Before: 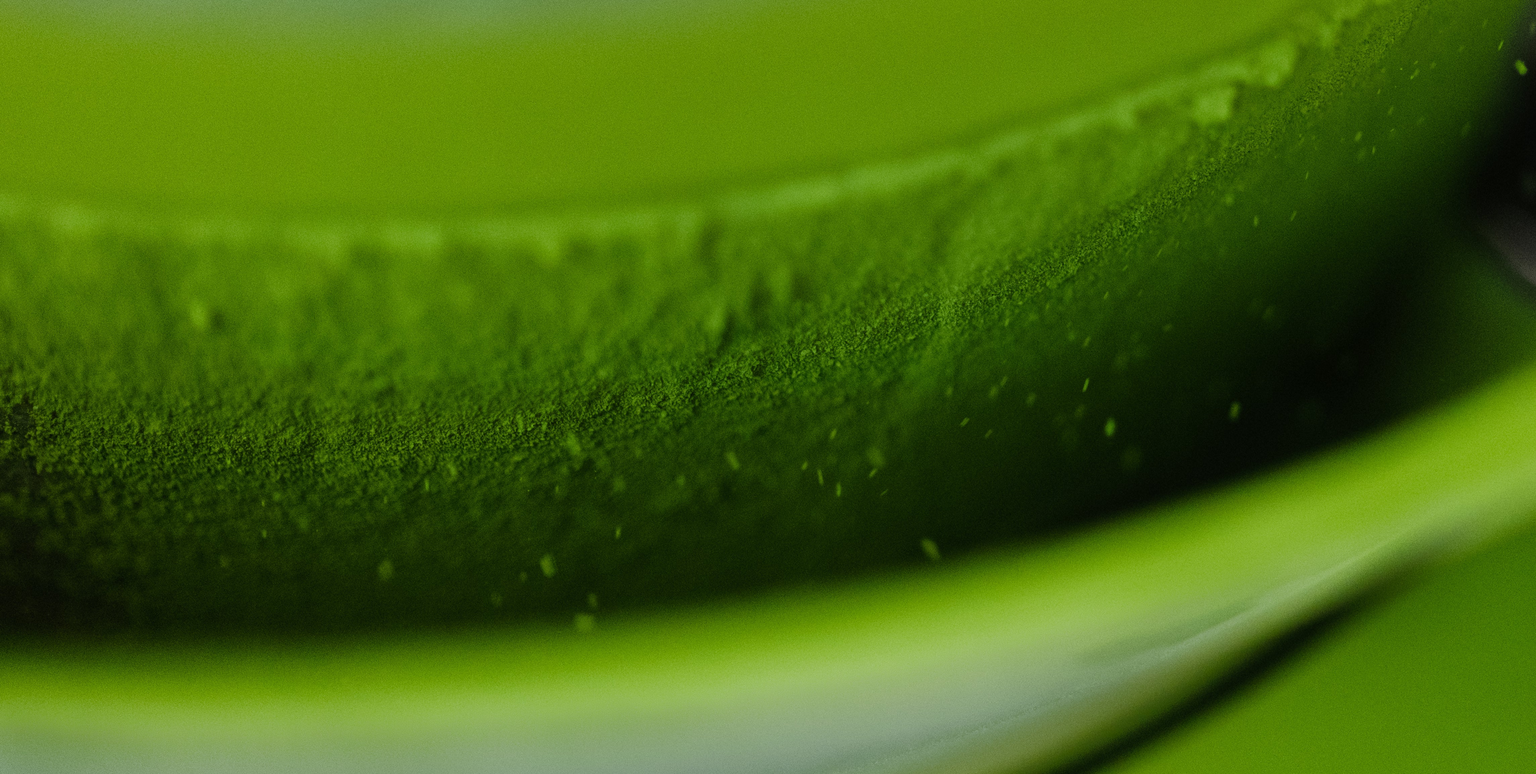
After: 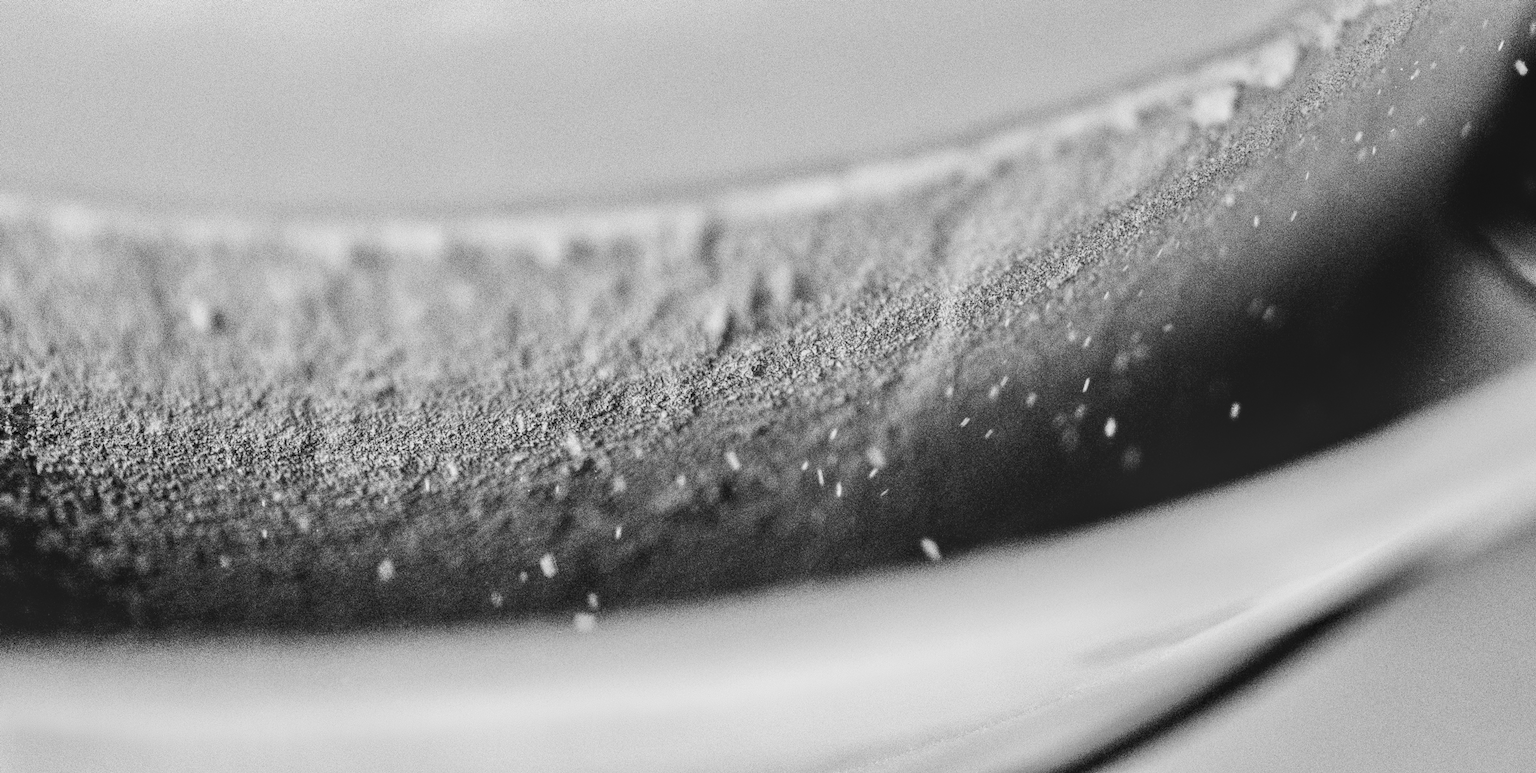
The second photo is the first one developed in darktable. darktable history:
color calibration: illuminant custom, x 0.348, y 0.366, temperature 4940.58 K
monochrome: on, module defaults
shadows and highlights: shadows 22.7, highlights -48.71, soften with gaussian
tone equalizer: -7 EV 0.15 EV, -6 EV 0.6 EV, -5 EV 1.15 EV, -4 EV 1.33 EV, -3 EV 1.15 EV, -2 EV 0.6 EV, -1 EV 0.15 EV, mask exposure compensation -0.5 EV
local contrast: highlights 0%, shadows 0%, detail 133%
base curve: curves: ch0 [(0, 0) (0.007, 0.004) (0.027, 0.03) (0.046, 0.07) (0.207, 0.54) (0.442, 0.872) (0.673, 0.972) (1, 1)], preserve colors none
exposure: black level correction 0.002, compensate highlight preservation false
white balance: red 0.988, blue 1.017
